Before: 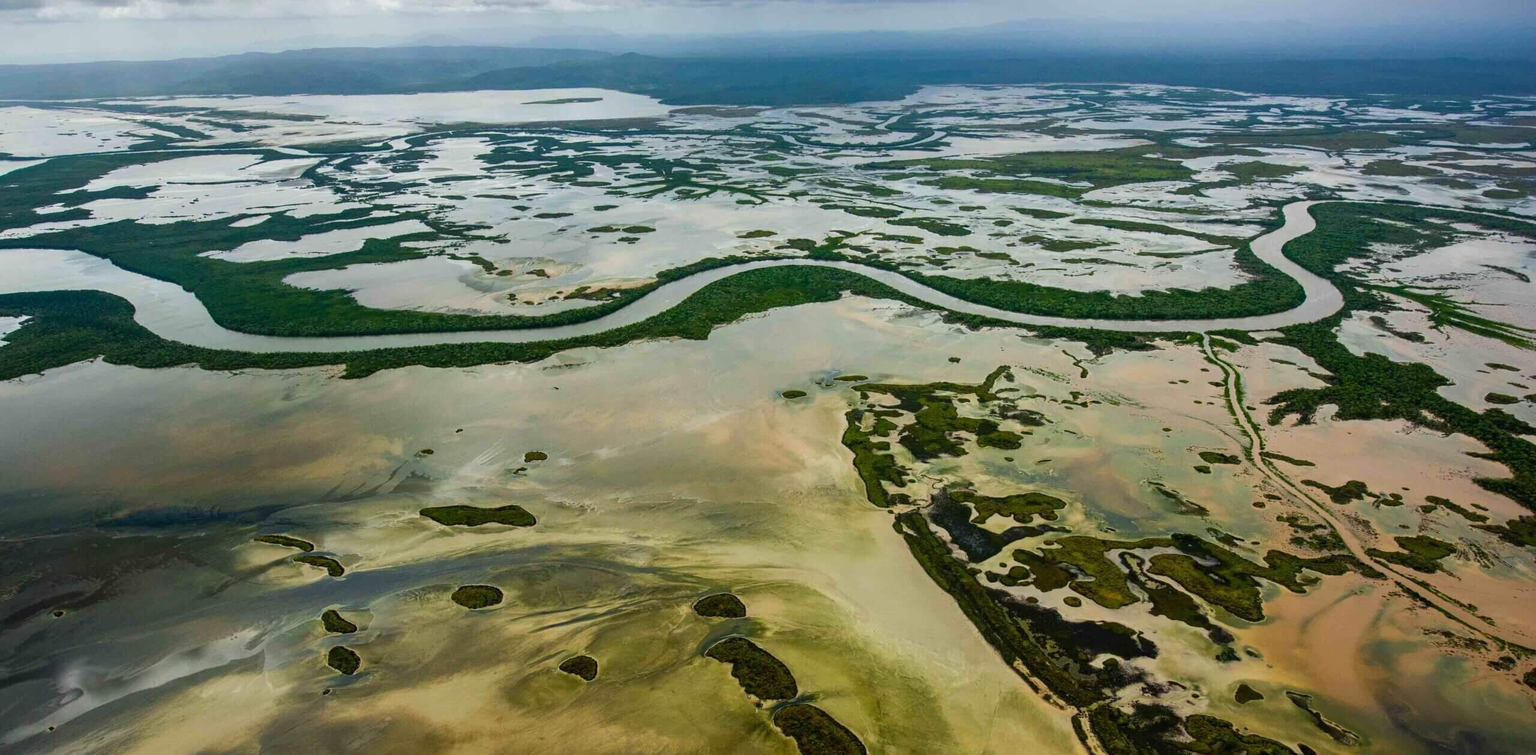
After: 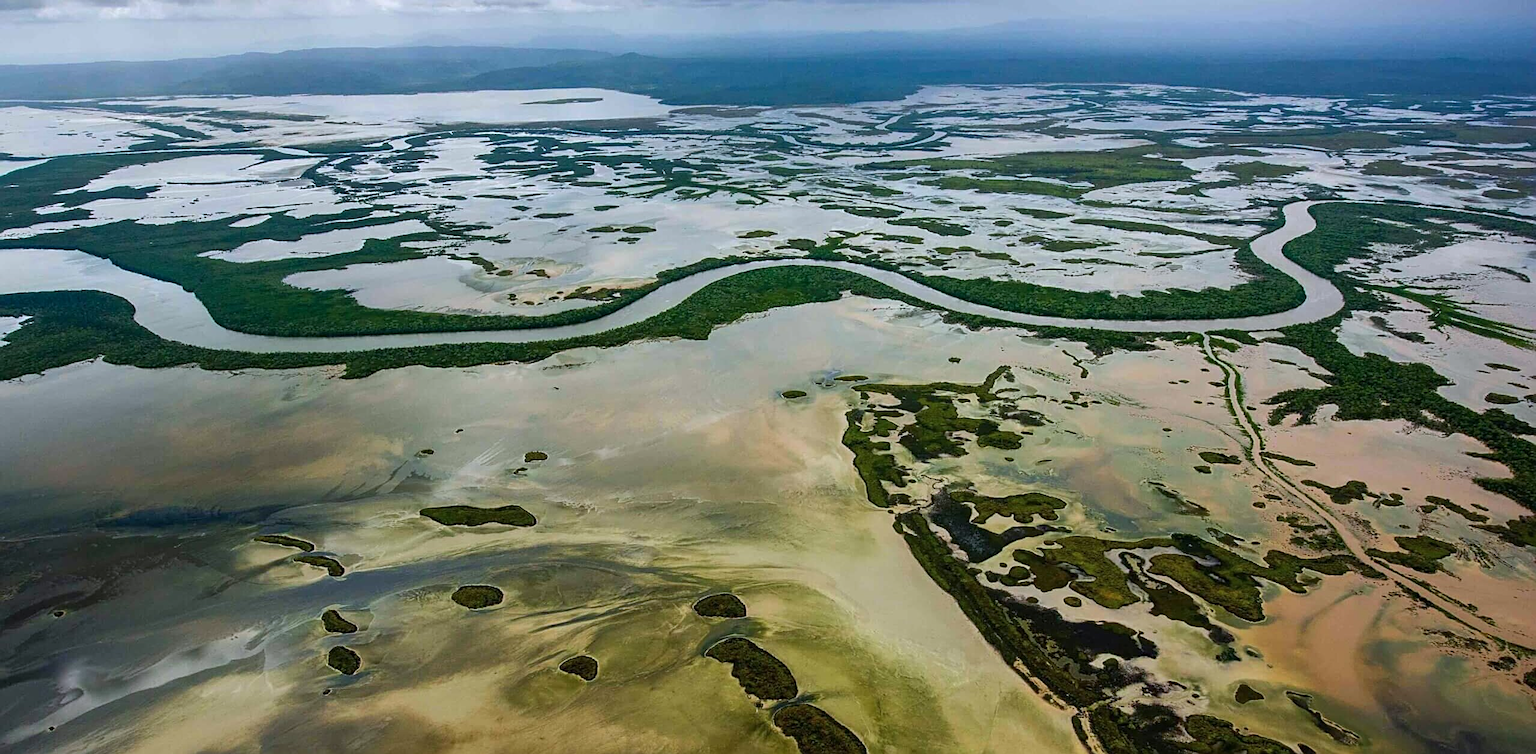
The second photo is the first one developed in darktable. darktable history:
sharpen: on, module defaults
tone equalizer: edges refinement/feathering 500, mask exposure compensation -1.57 EV, preserve details no
color calibration: gray › normalize channels true, illuminant as shot in camera, x 0.358, y 0.373, temperature 4628.91 K, gamut compression 0.03
